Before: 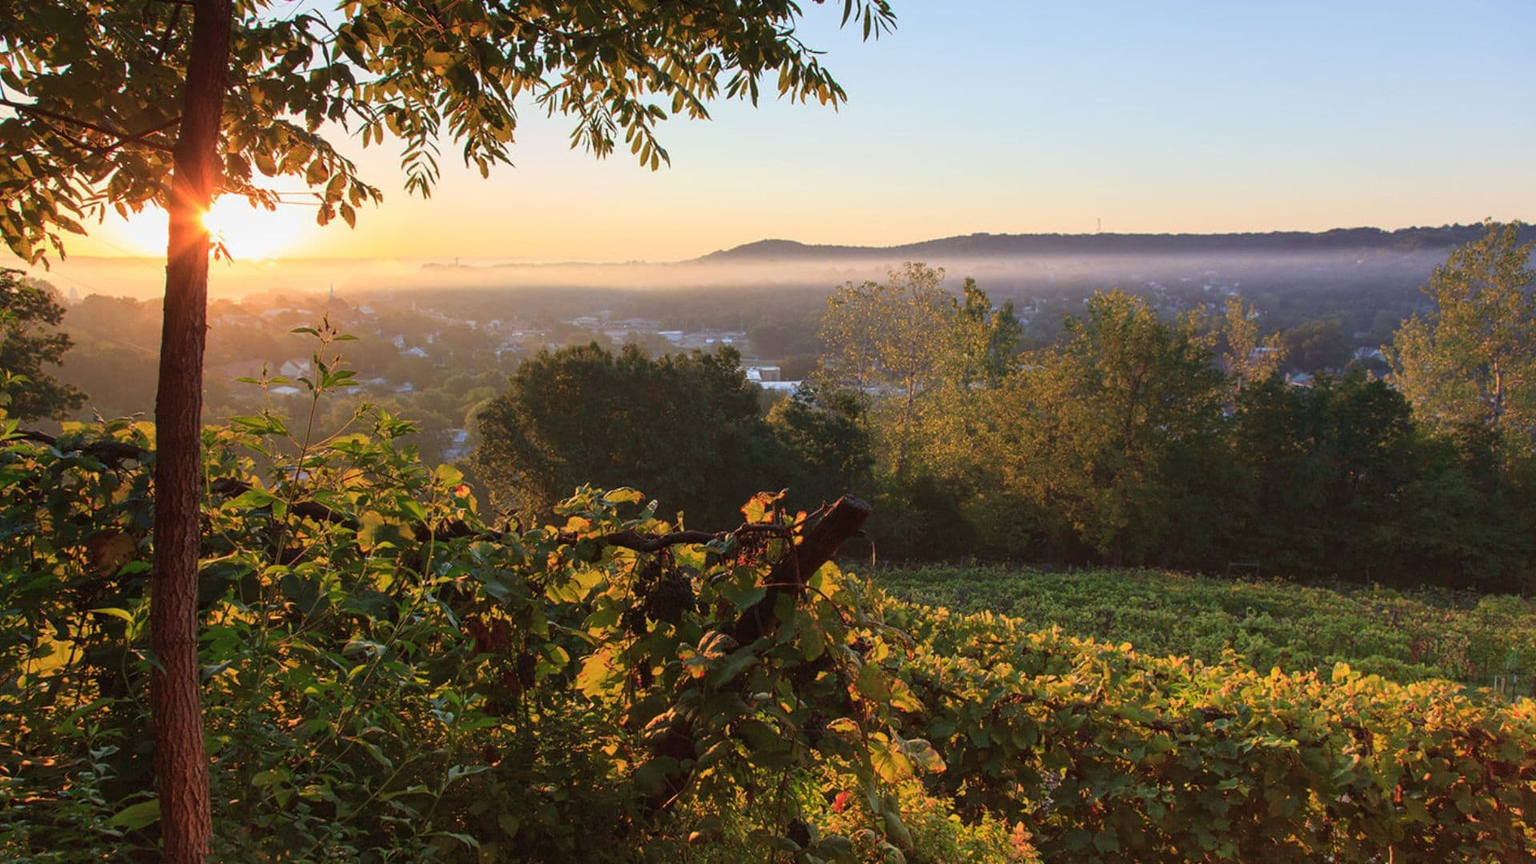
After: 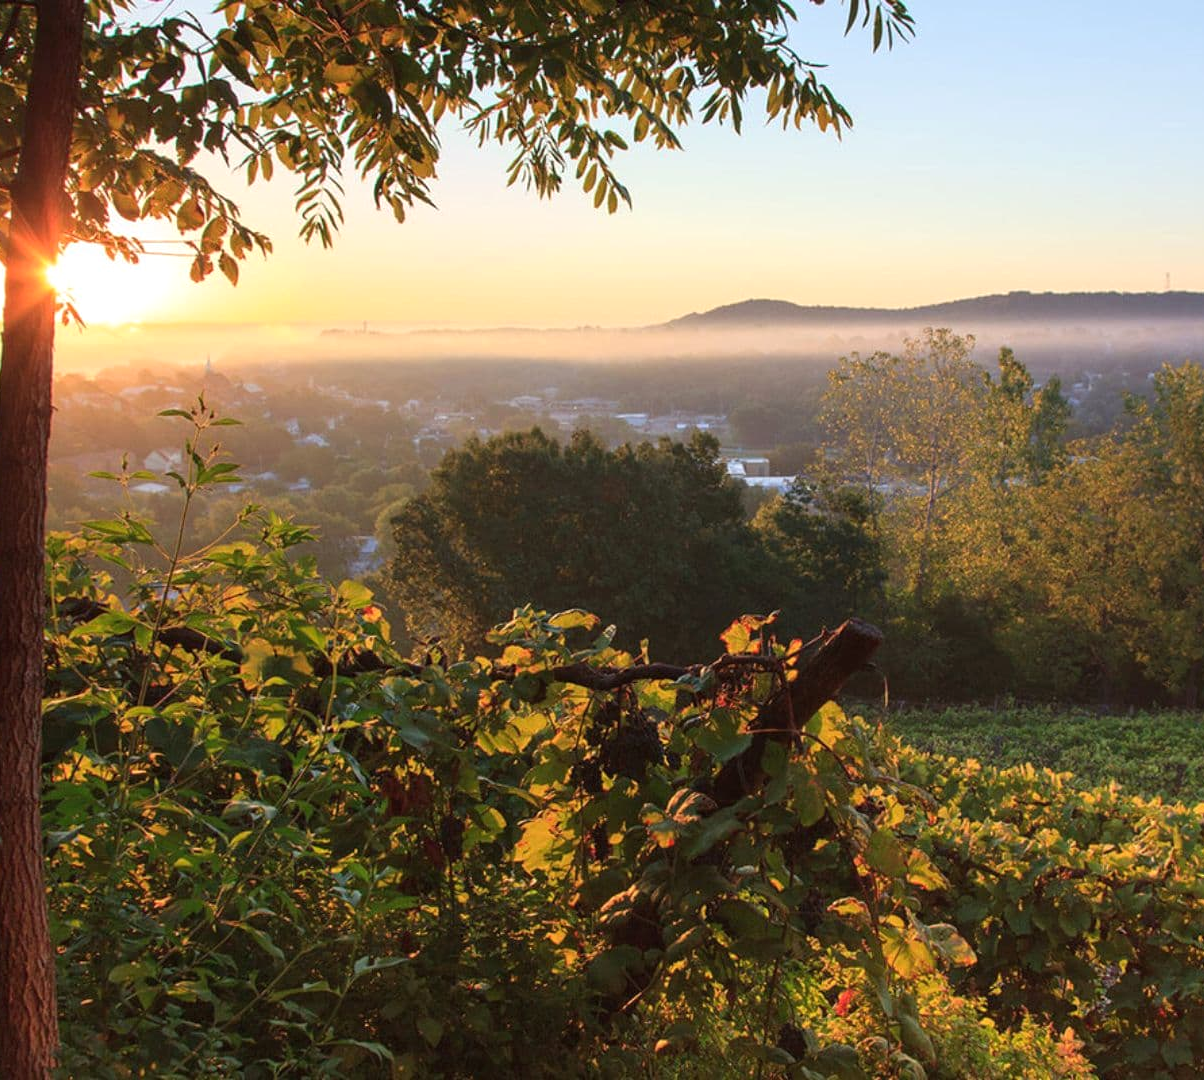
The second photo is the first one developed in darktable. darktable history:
crop: left 10.758%, right 26.52%
exposure: exposure 0.162 EV, compensate exposure bias true, compensate highlight preservation false
